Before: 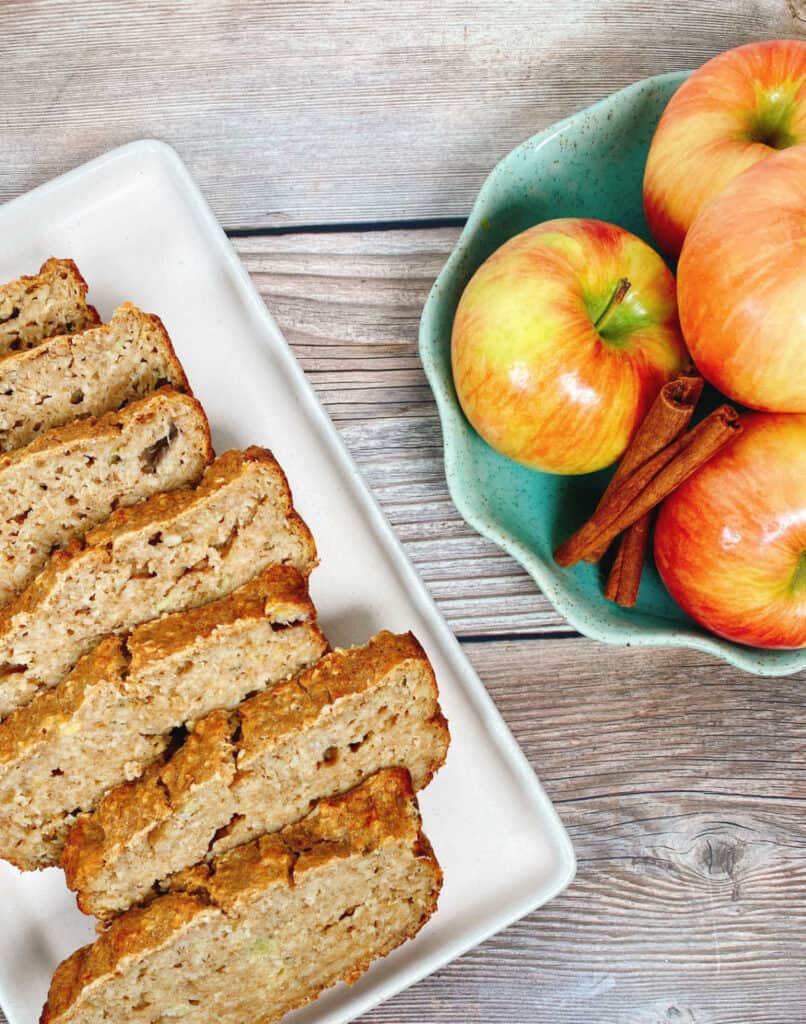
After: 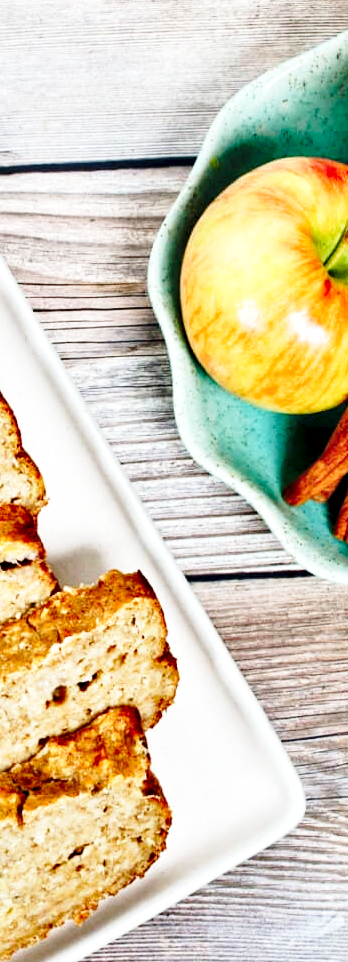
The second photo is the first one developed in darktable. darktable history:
base curve: curves: ch0 [(0, 0) (0.028, 0.03) (0.121, 0.232) (0.46, 0.748) (0.859, 0.968) (1, 1)], preserve colors none
crop: left 33.649%, top 6.043%, right 23.143%
contrast equalizer: y [[0.545, 0.572, 0.59, 0.59, 0.571, 0.545], [0.5 ×6], [0.5 ×6], [0 ×6], [0 ×6]]
